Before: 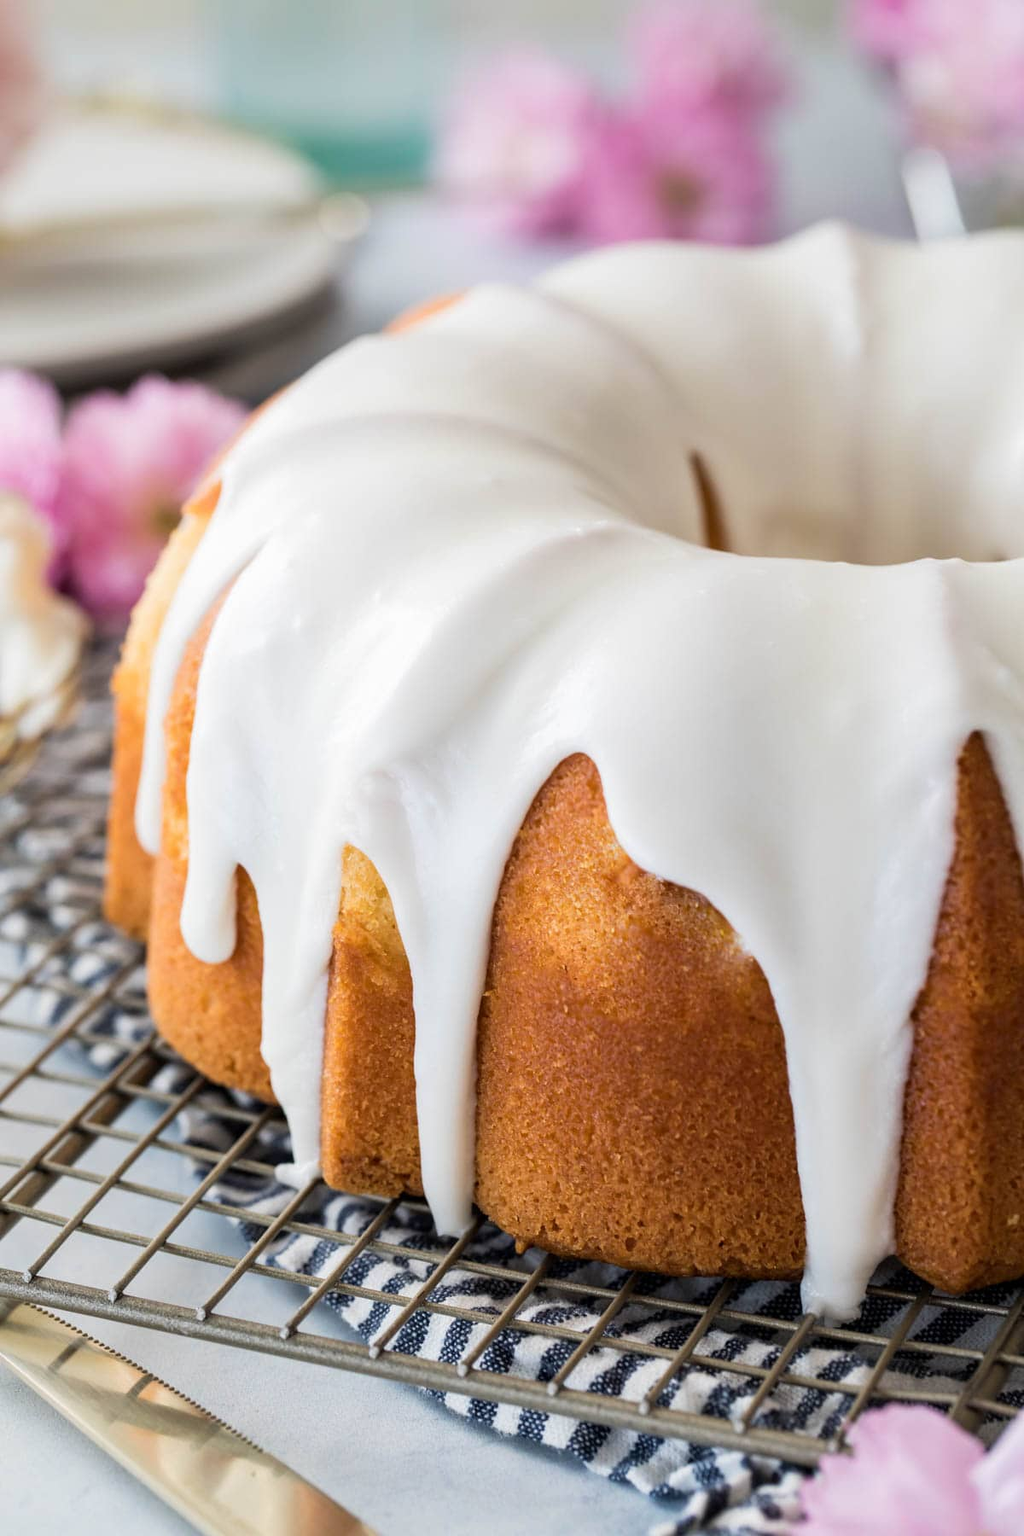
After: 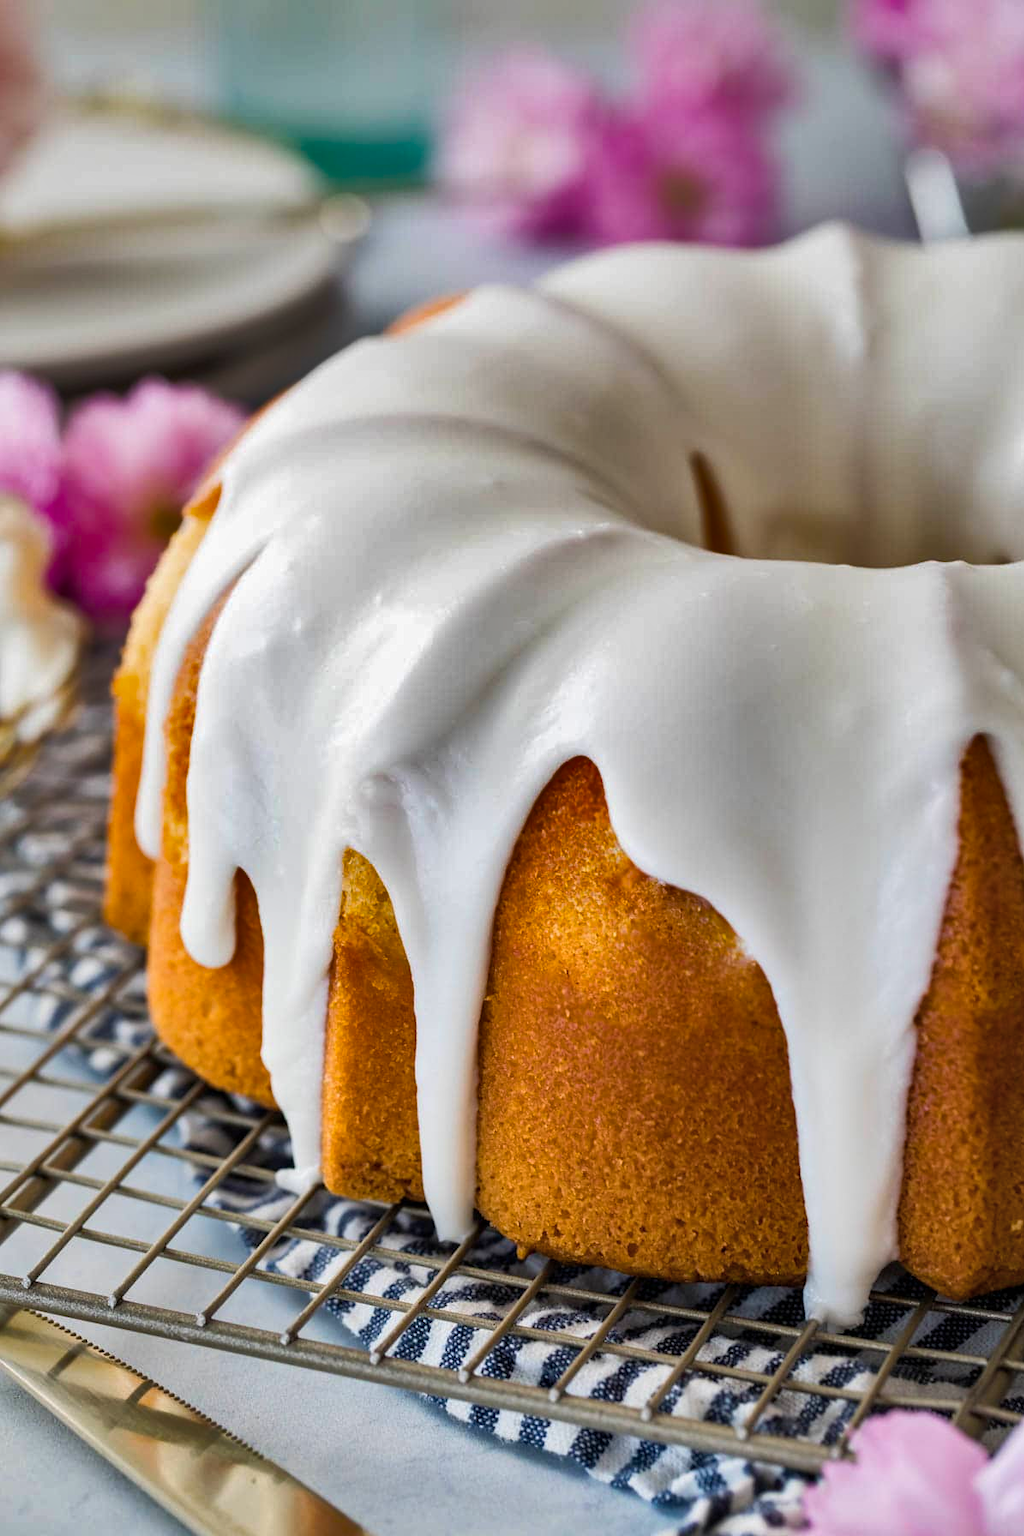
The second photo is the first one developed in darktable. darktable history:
crop: left 0.165%
color balance rgb: linear chroma grading › global chroma 8.761%, perceptual saturation grading › global saturation 25.925%
color zones: curves: ch0 [(0, 0.5) (0.143, 0.52) (0.286, 0.5) (0.429, 0.5) (0.571, 0.5) (0.714, 0.5) (0.857, 0.5) (1, 0.5)]; ch1 [(0, 0.489) (0.155, 0.45) (0.286, 0.466) (0.429, 0.5) (0.571, 0.5) (0.714, 0.5) (0.857, 0.5) (1, 0.489)]
shadows and highlights: radius 107.46, shadows 40.86, highlights -72.5, low approximation 0.01, soften with gaussian
